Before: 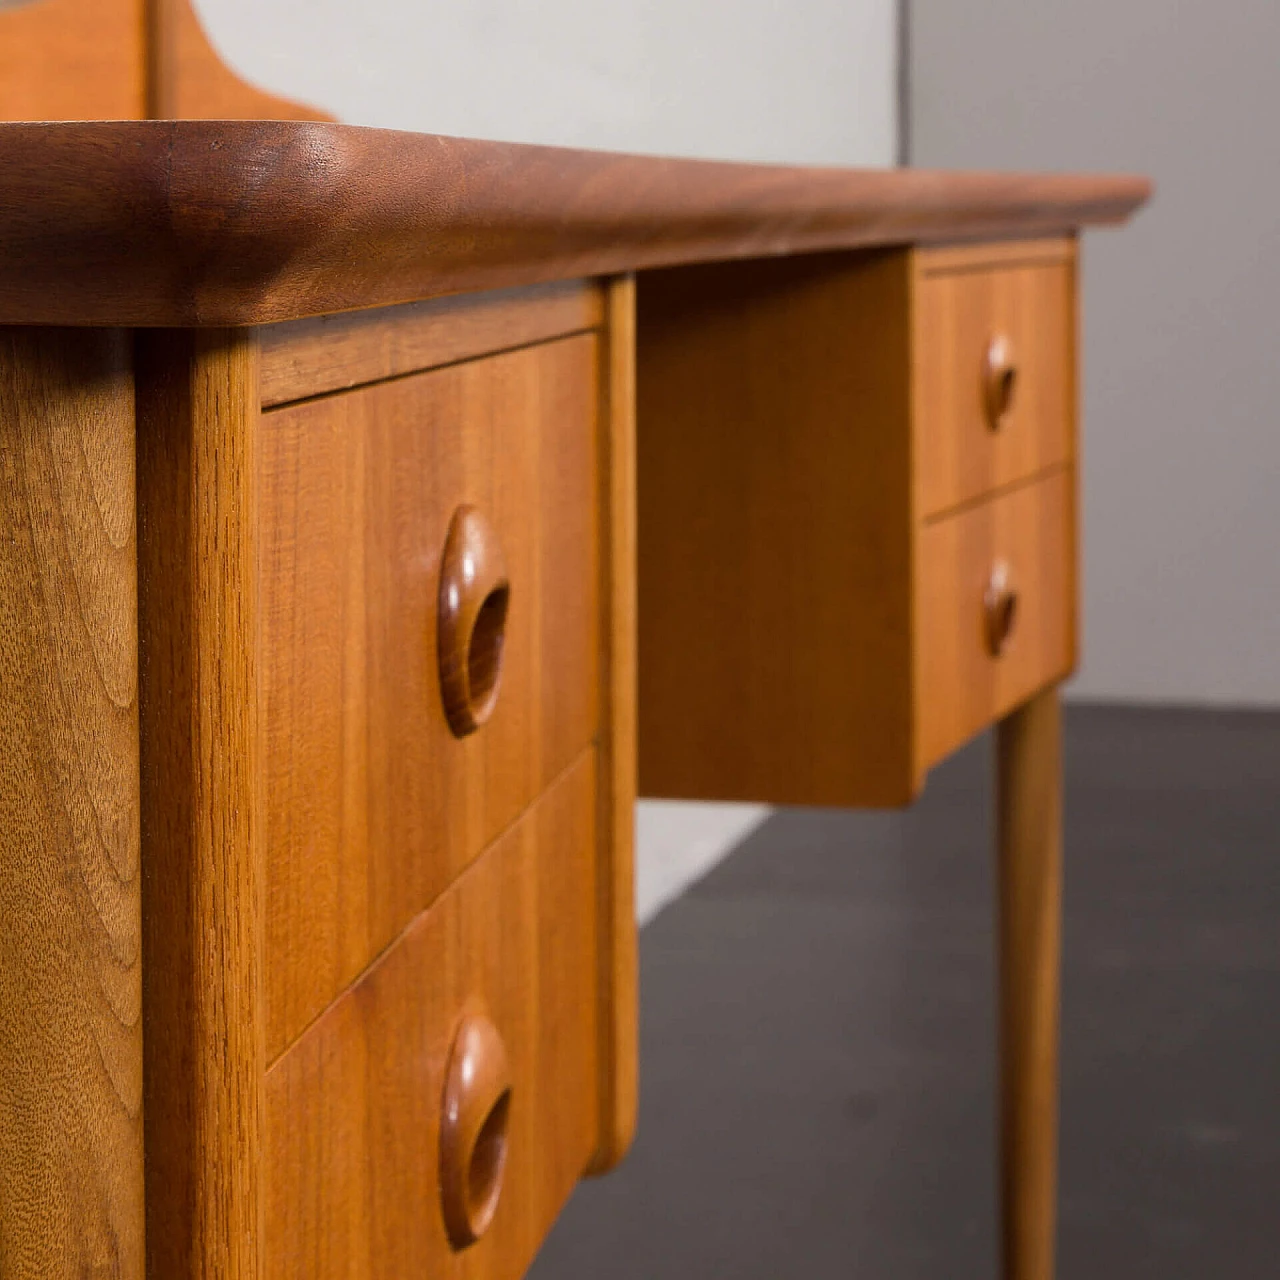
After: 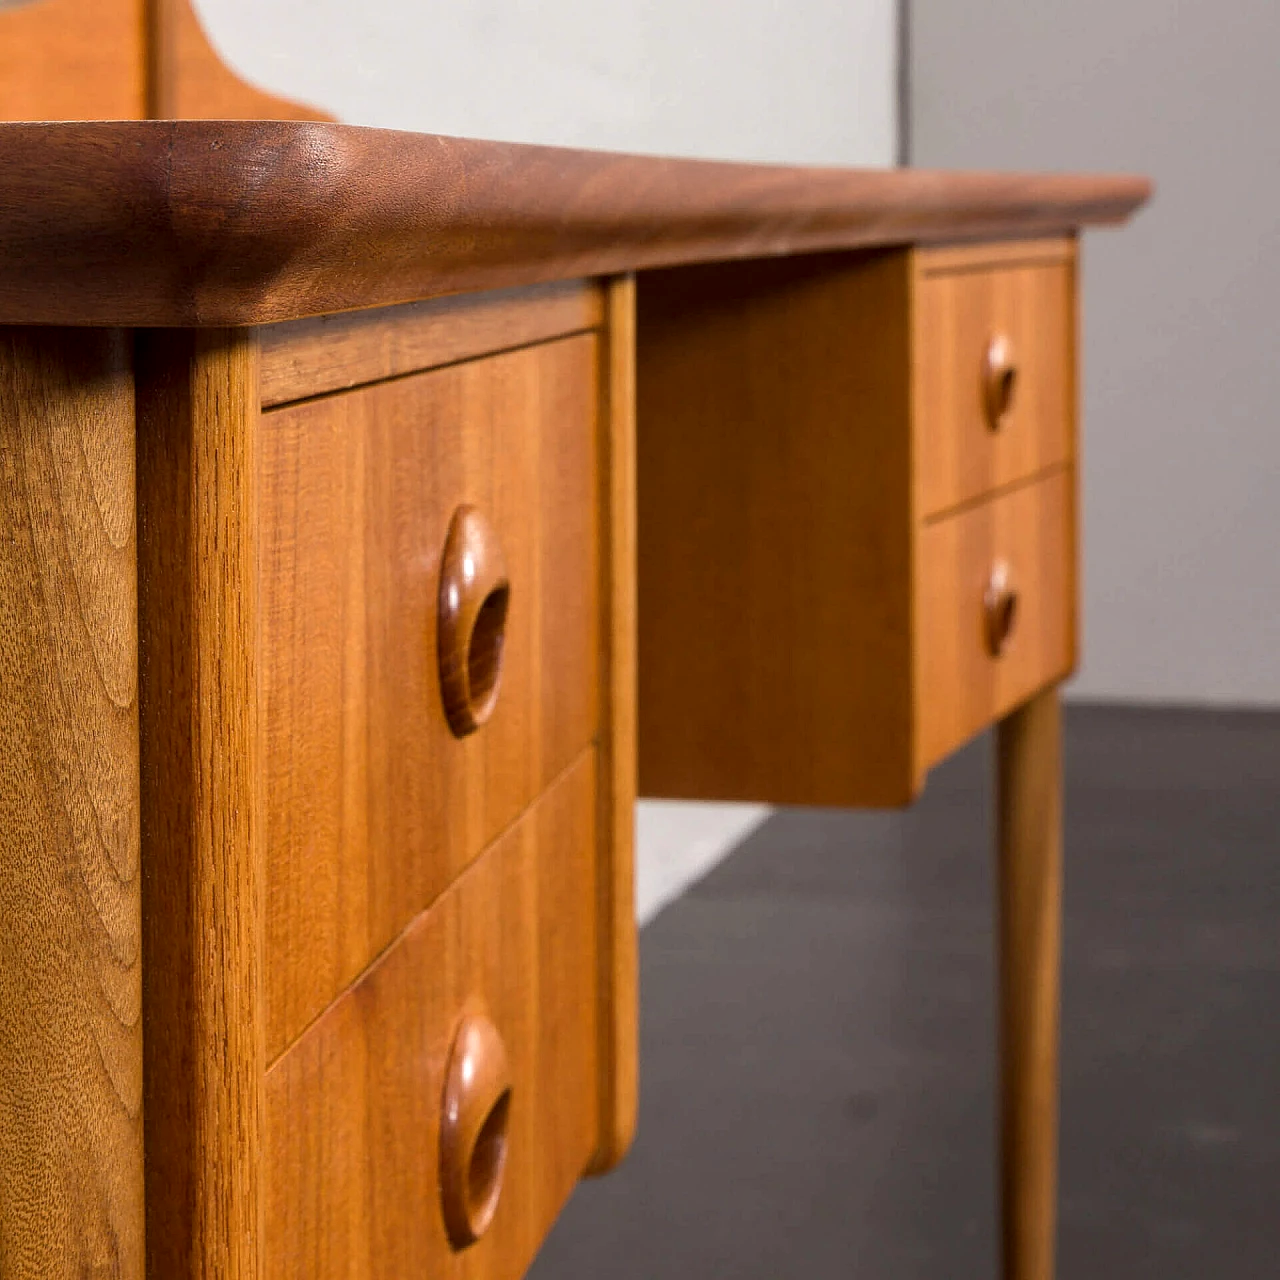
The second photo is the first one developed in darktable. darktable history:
local contrast: on, module defaults
exposure: exposure 0.203 EV, compensate highlight preservation false
